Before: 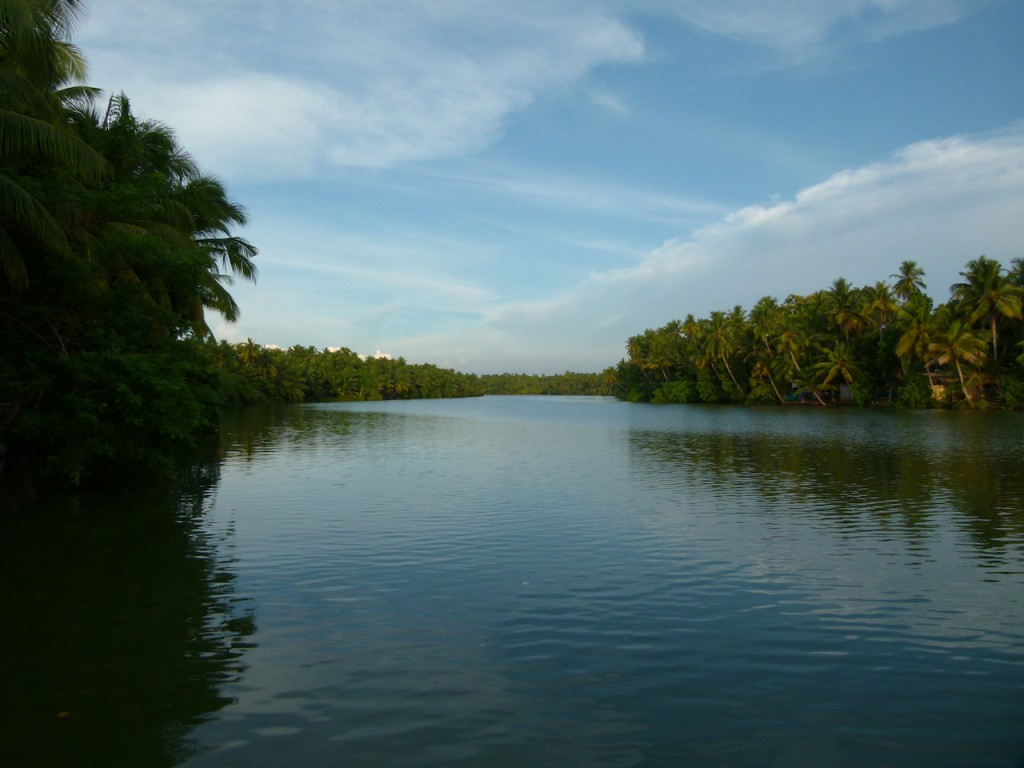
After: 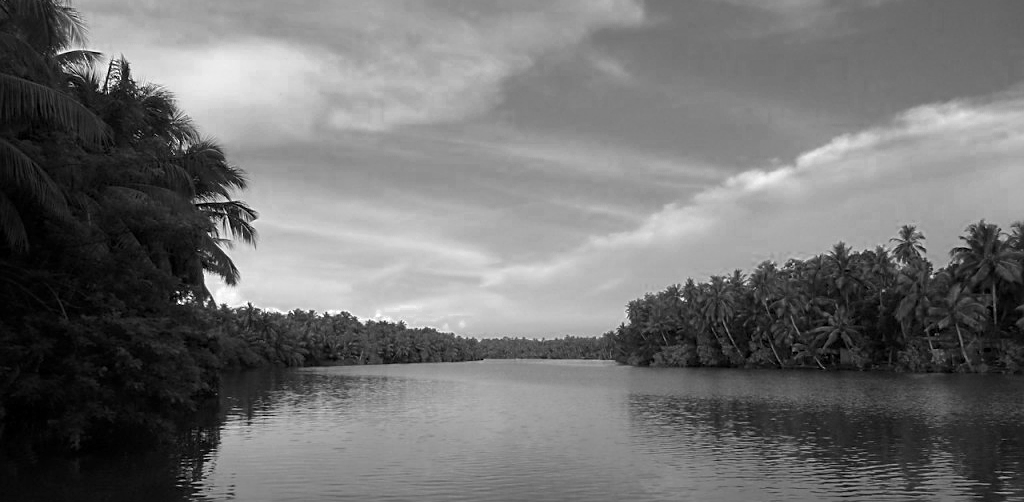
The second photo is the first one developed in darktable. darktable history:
sharpen: on, module defaults
color zones: curves: ch0 [(0.002, 0.429) (0.121, 0.212) (0.198, 0.113) (0.276, 0.344) (0.331, 0.541) (0.41, 0.56) (0.482, 0.289) (0.619, 0.227) (0.721, 0.18) (0.821, 0.435) (0.928, 0.555) (1, 0.587)]; ch1 [(0, 0) (0.143, 0) (0.286, 0) (0.429, 0) (0.571, 0) (0.714, 0) (0.857, 0)]
crop and rotate: top 4.802%, bottom 29.829%
exposure: black level correction 0.001, exposure 0.499 EV, compensate exposure bias true, compensate highlight preservation false
